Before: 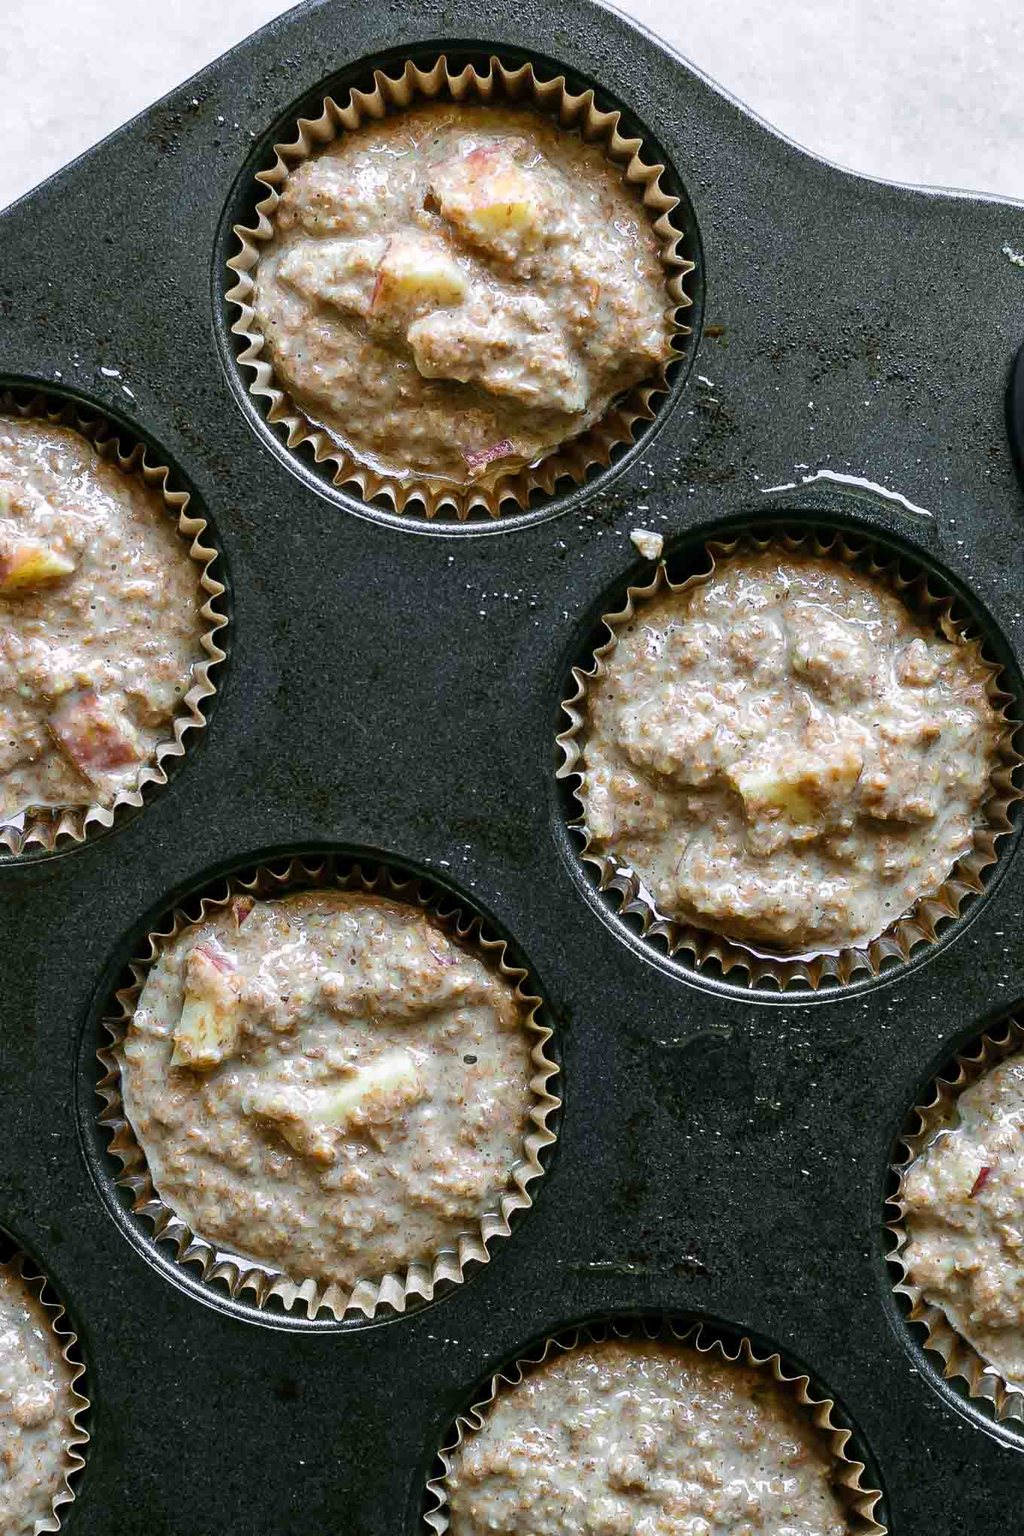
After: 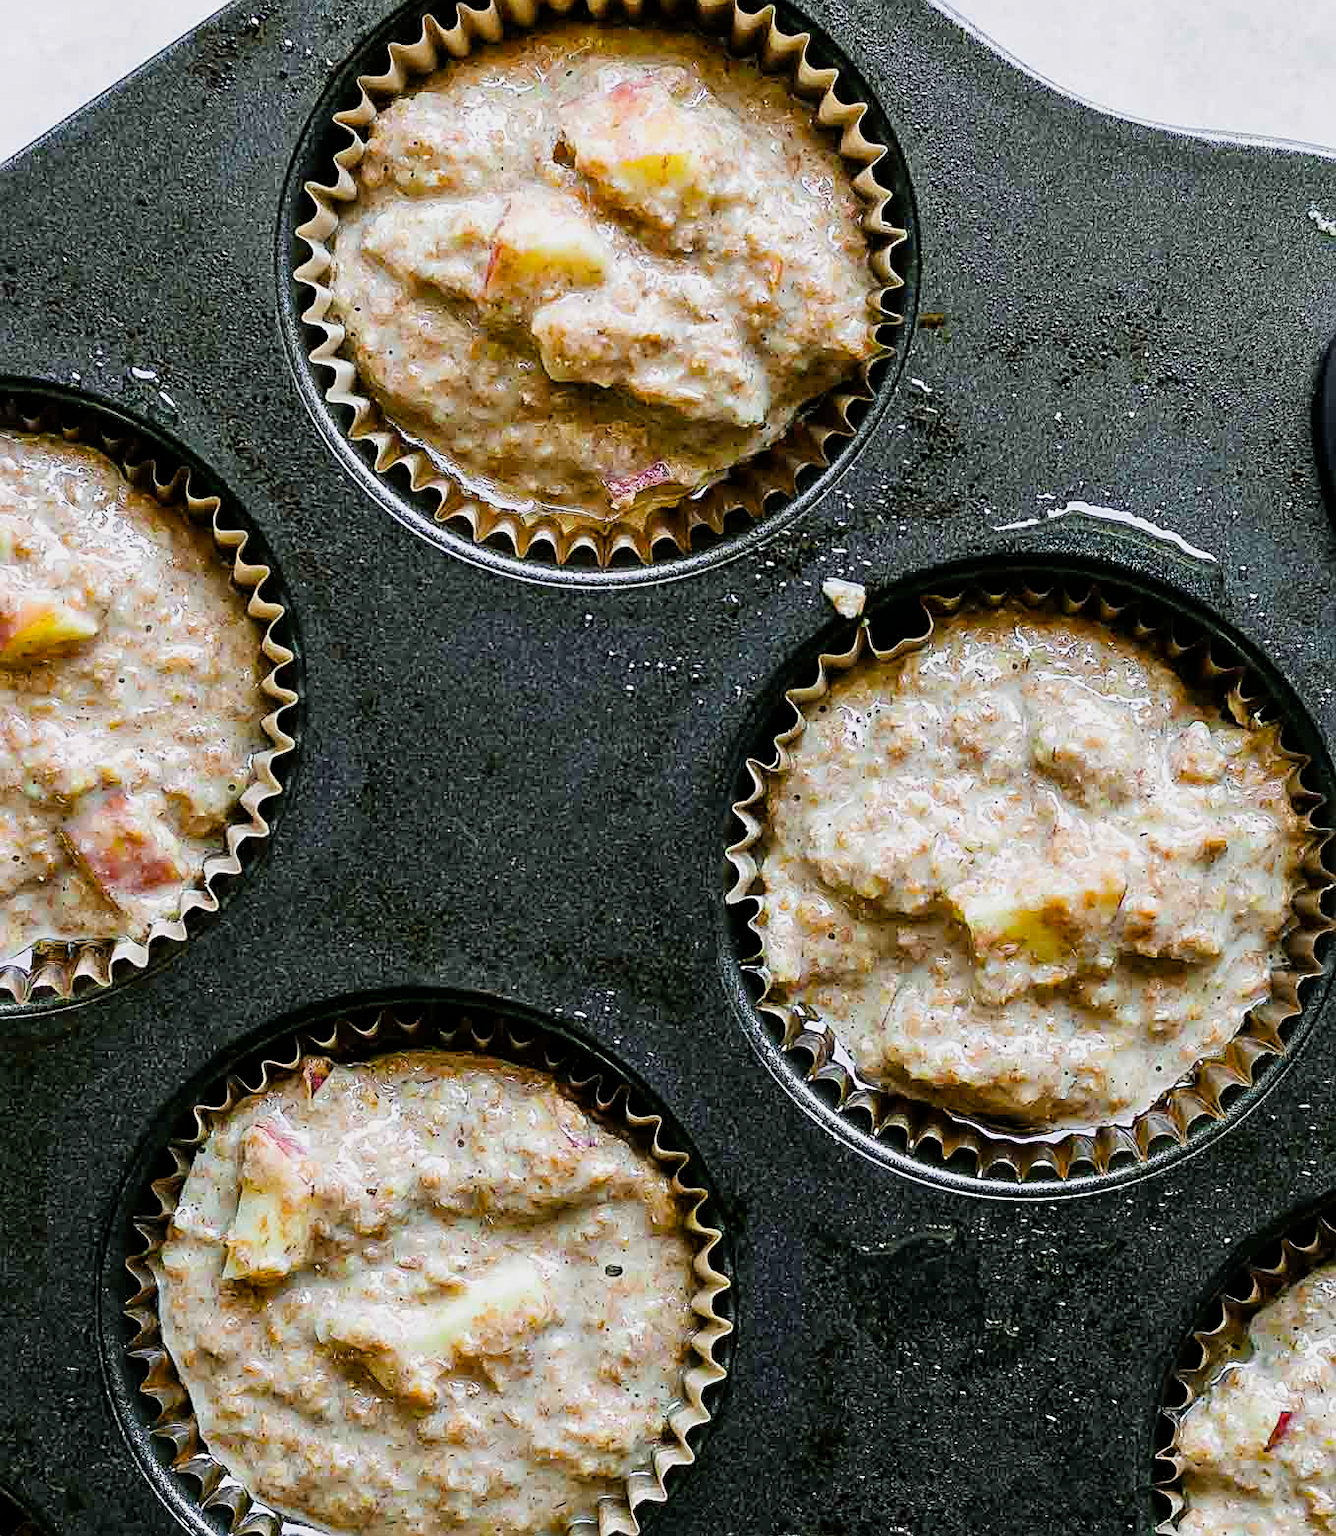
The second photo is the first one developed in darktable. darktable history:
filmic rgb: black relative exposure -7.65 EV, white relative exposure 4.56 EV, hardness 3.61
color balance rgb: shadows lift › hue 87.81°, linear chroma grading › global chroma 3.038%, perceptual saturation grading › global saturation 30.066%, perceptual brilliance grading › global brilliance 20.251%, global vibrance -24.815%
crop: top 5.597%, bottom 17.774%
sharpen: on, module defaults
